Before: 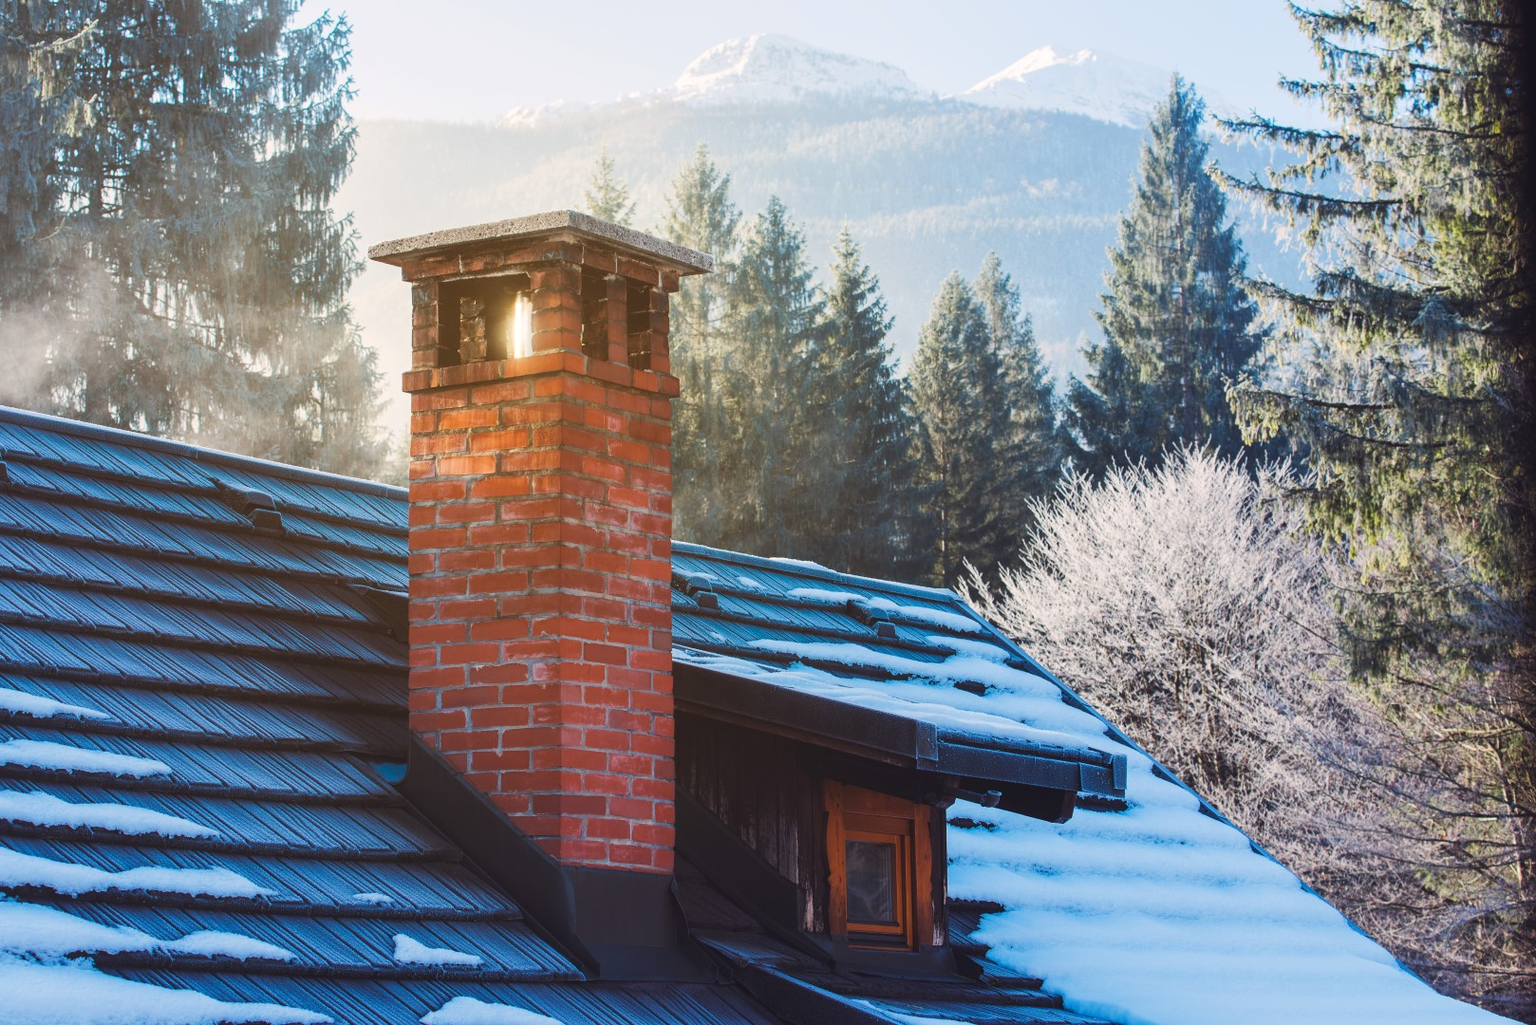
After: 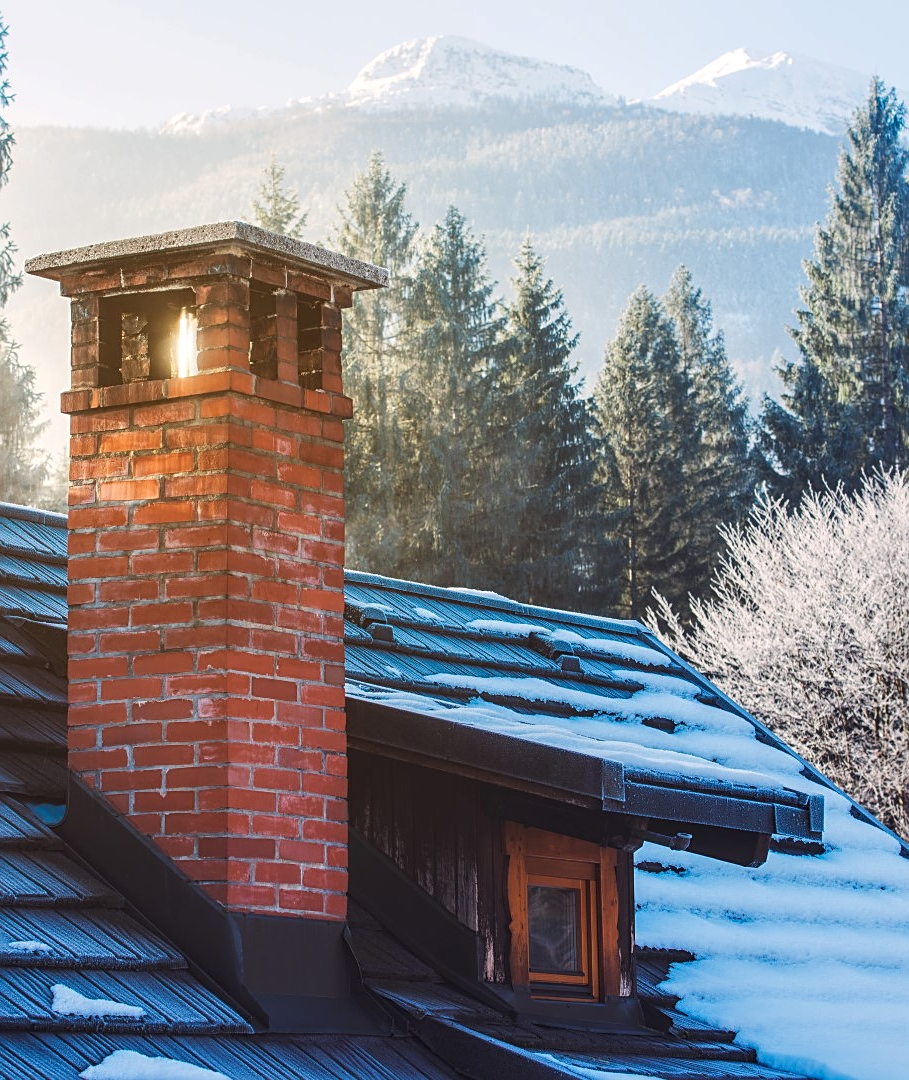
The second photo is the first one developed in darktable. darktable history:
tone equalizer: edges refinement/feathering 500, mask exposure compensation -1.57 EV, preserve details guided filter
local contrast: on, module defaults
crop and rotate: left 22.449%, right 21.322%
sharpen: on, module defaults
